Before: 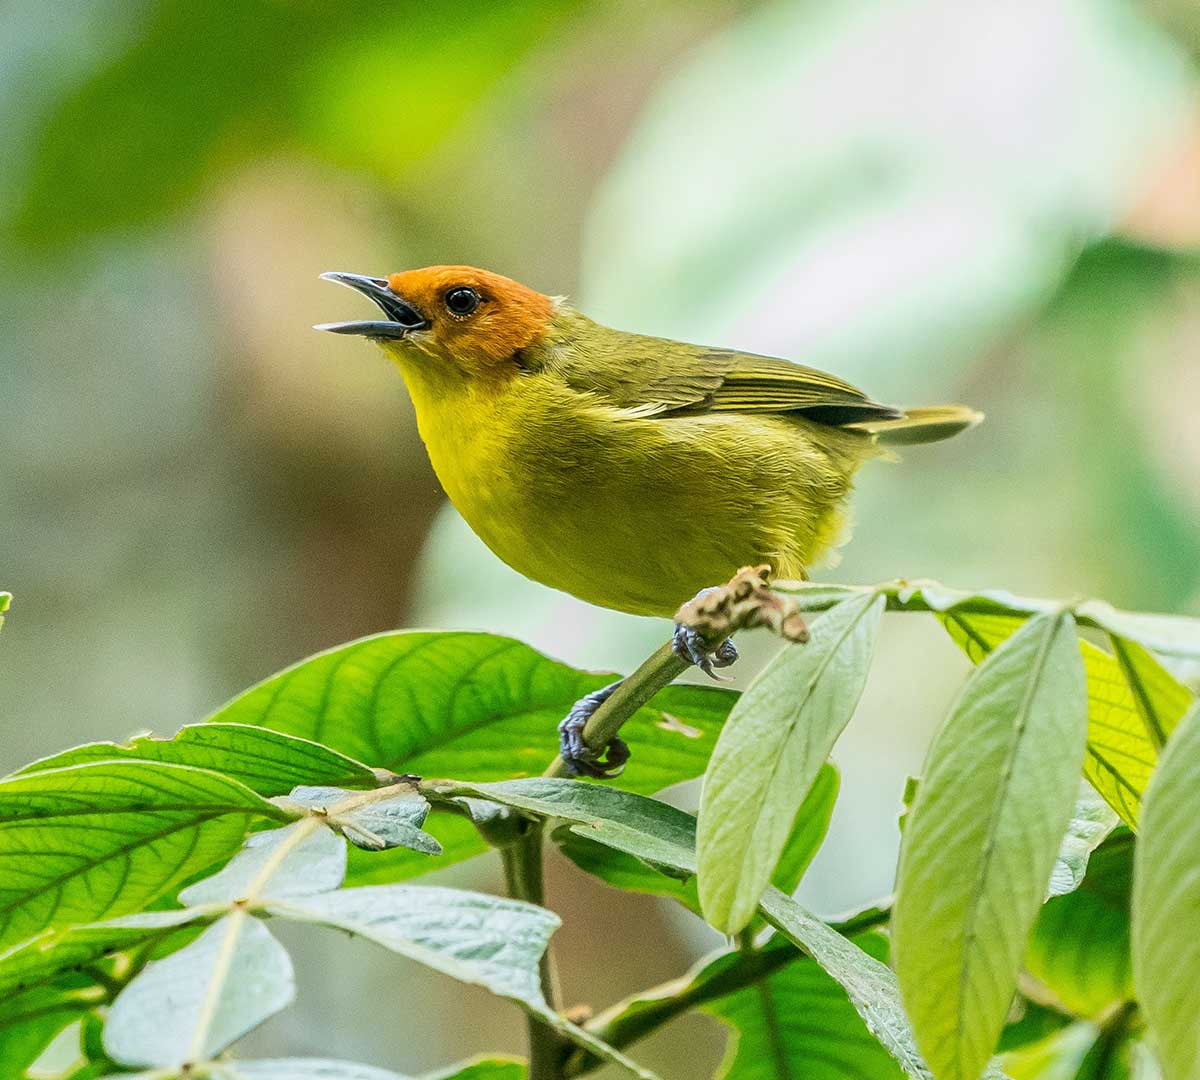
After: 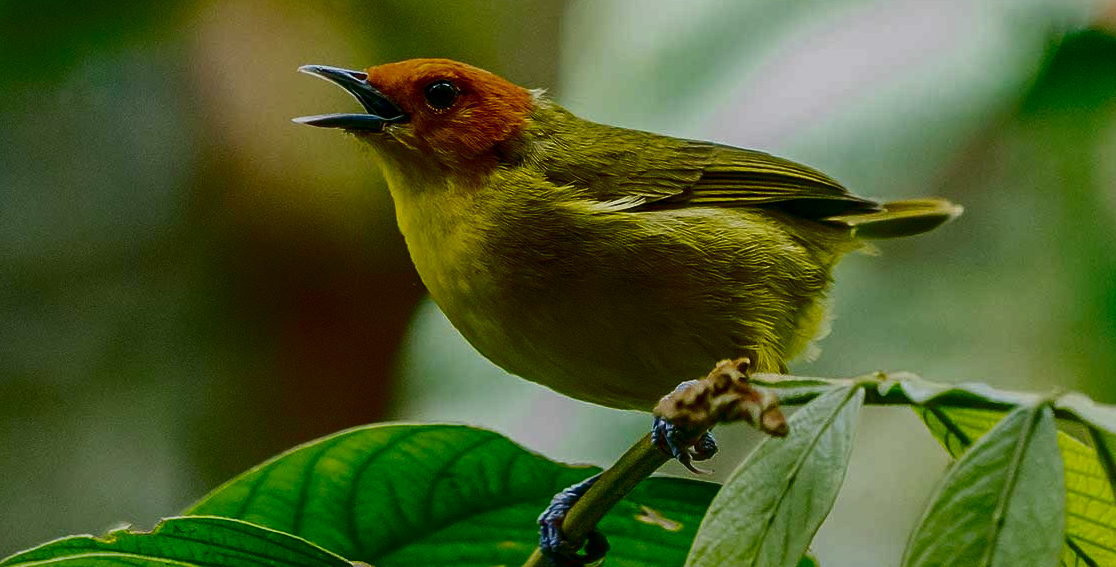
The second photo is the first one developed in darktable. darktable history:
crop: left 1.764%, top 19.256%, right 5.2%, bottom 28.218%
exposure: exposure -0.317 EV, compensate highlight preservation false
contrast brightness saturation: contrast 0.091, brightness -0.609, saturation 0.171
color balance rgb: linear chroma grading › global chroma 0.84%, perceptual saturation grading › global saturation 20%, perceptual saturation grading › highlights -25.72%, perceptual saturation grading › shadows 49.563%
